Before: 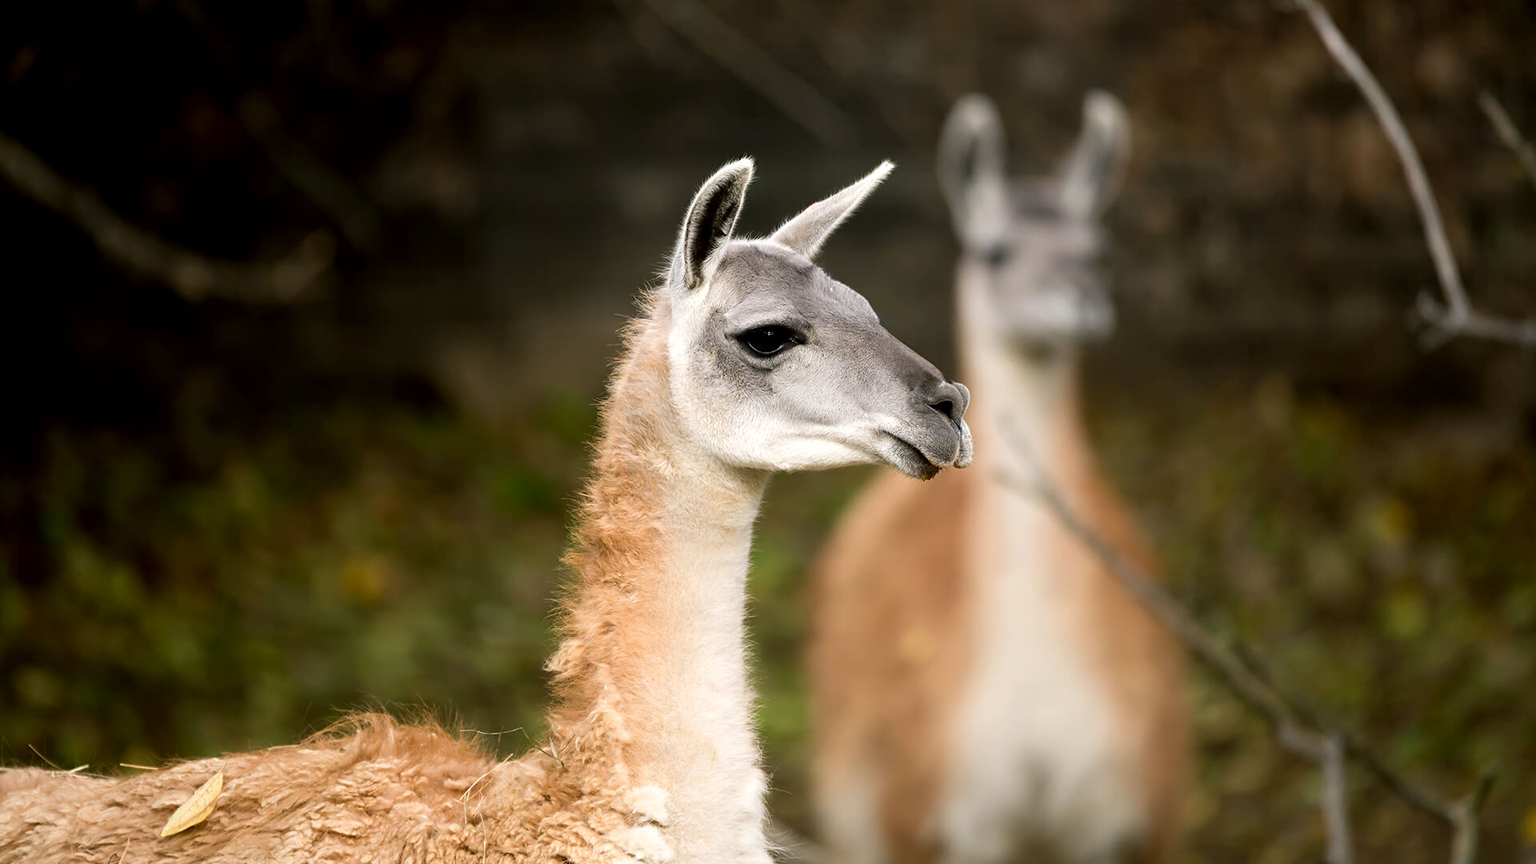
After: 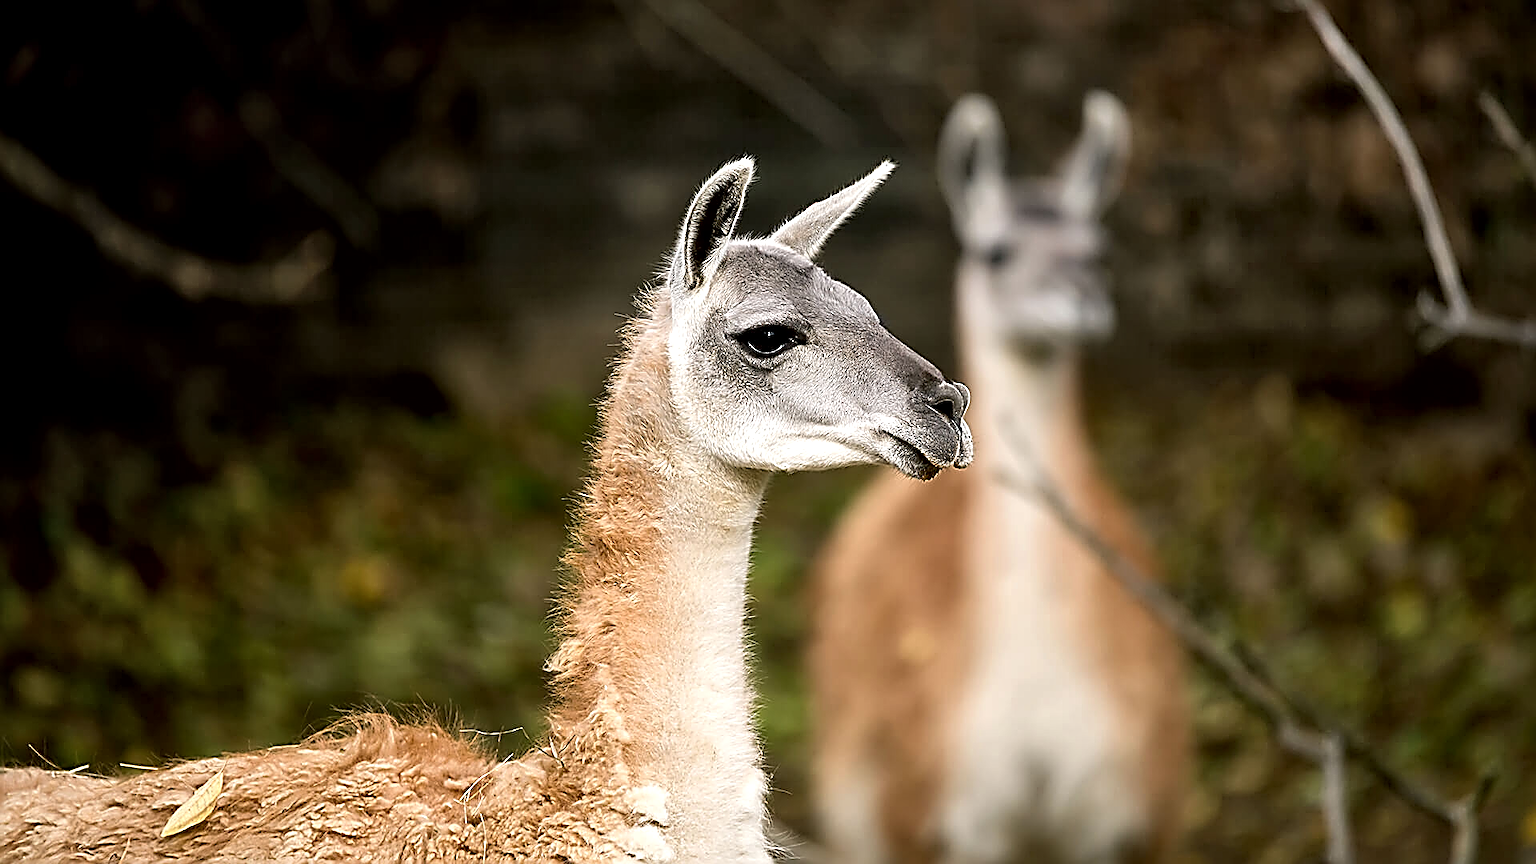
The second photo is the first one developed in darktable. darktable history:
local contrast: mode bilateral grid, contrast 25, coarseness 47, detail 151%, midtone range 0.2
sharpen: amount 2
